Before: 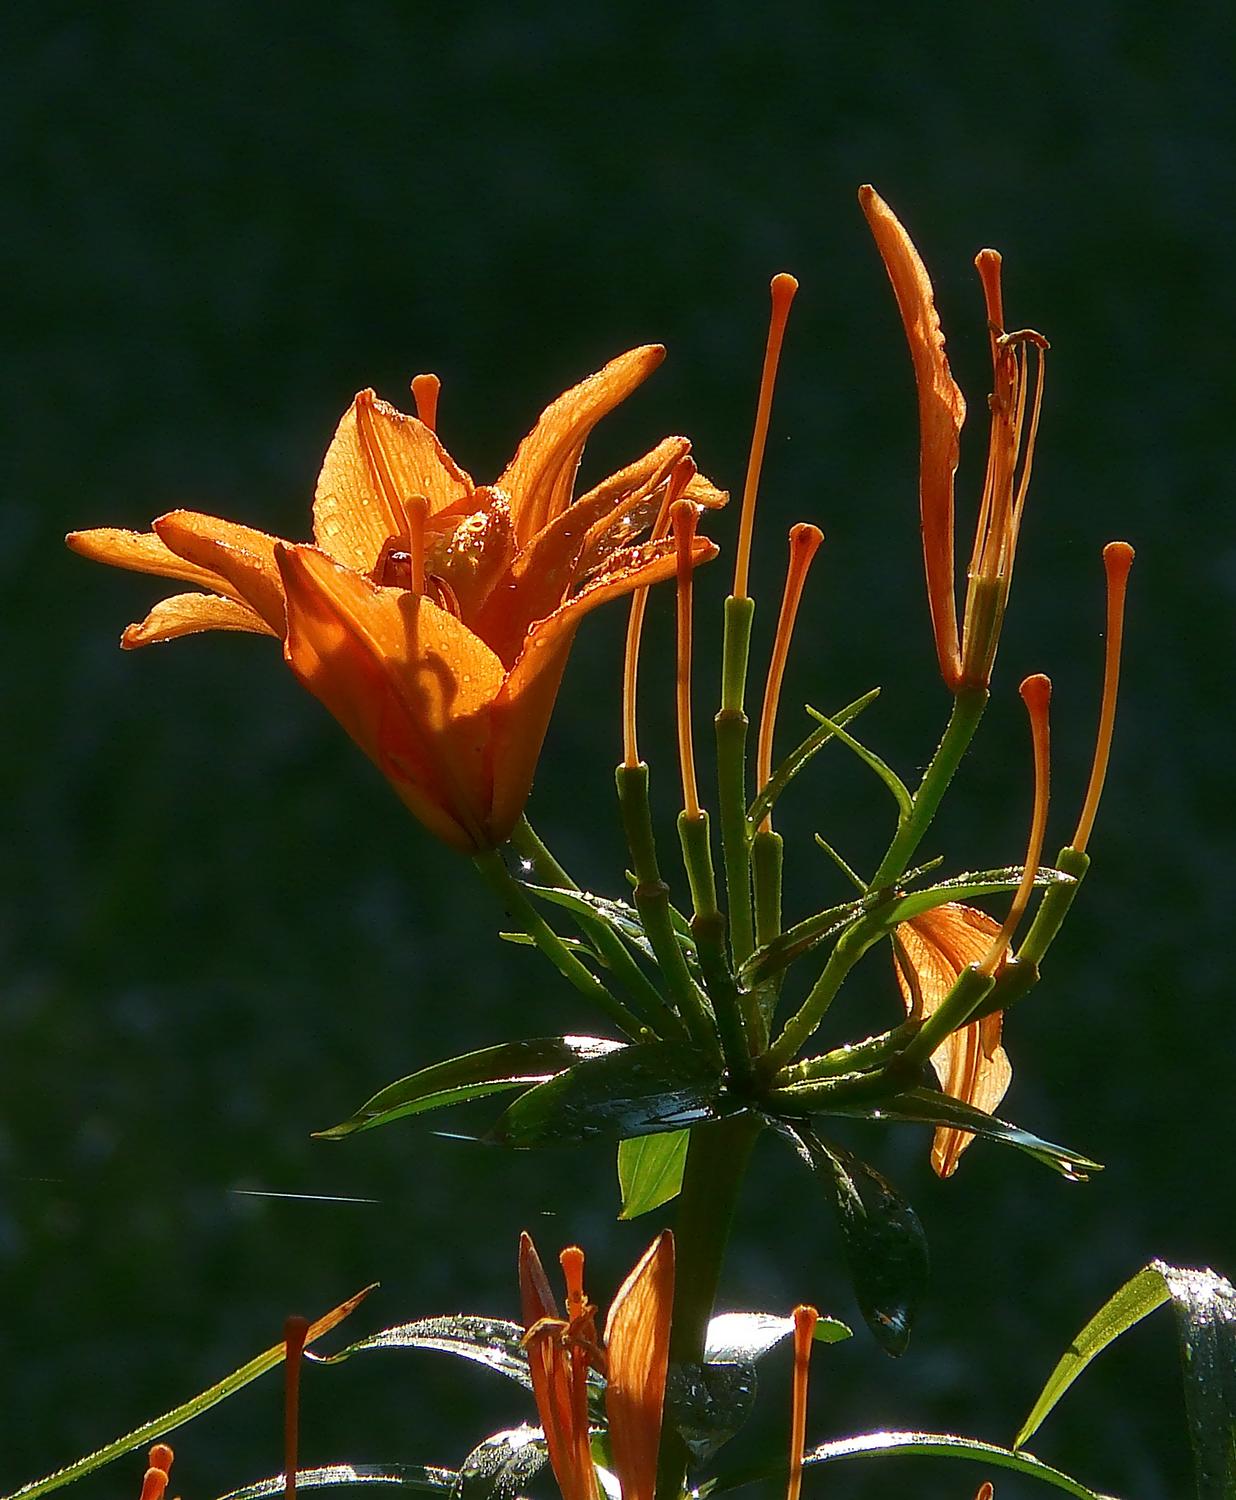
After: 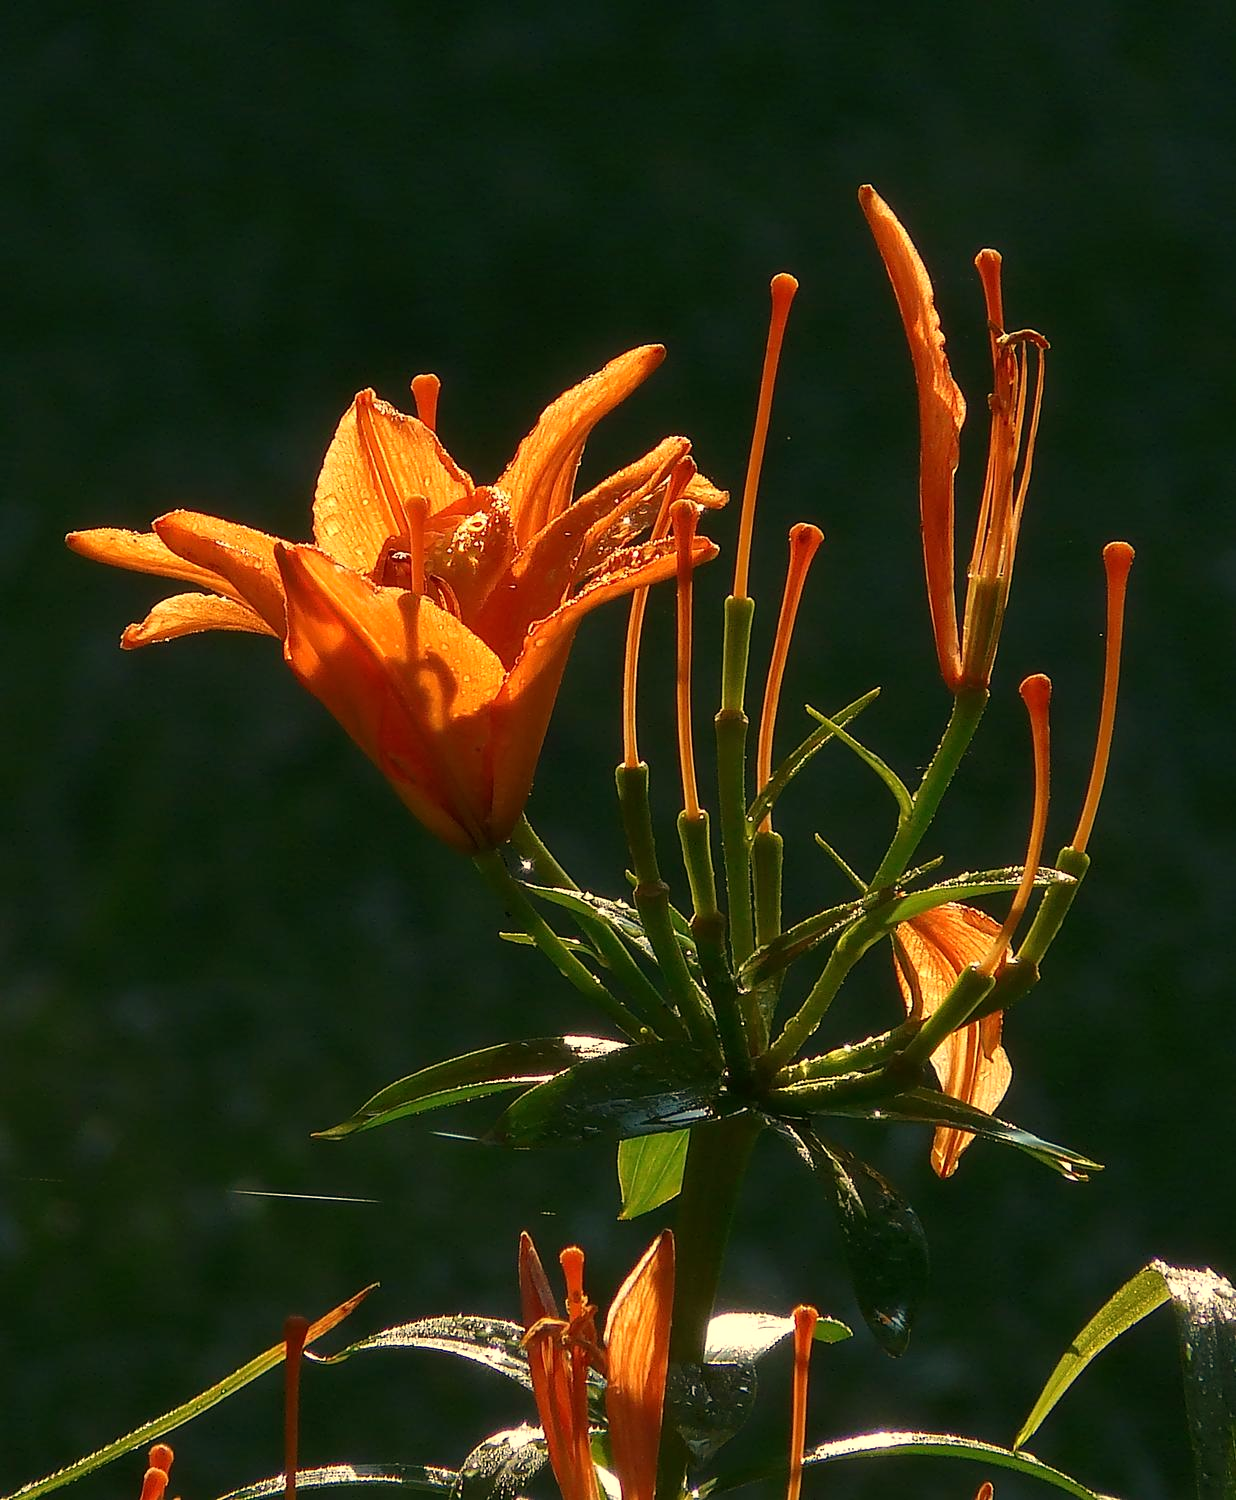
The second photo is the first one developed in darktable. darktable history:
tone equalizer: on, module defaults
white balance: red 1.123, blue 0.83
